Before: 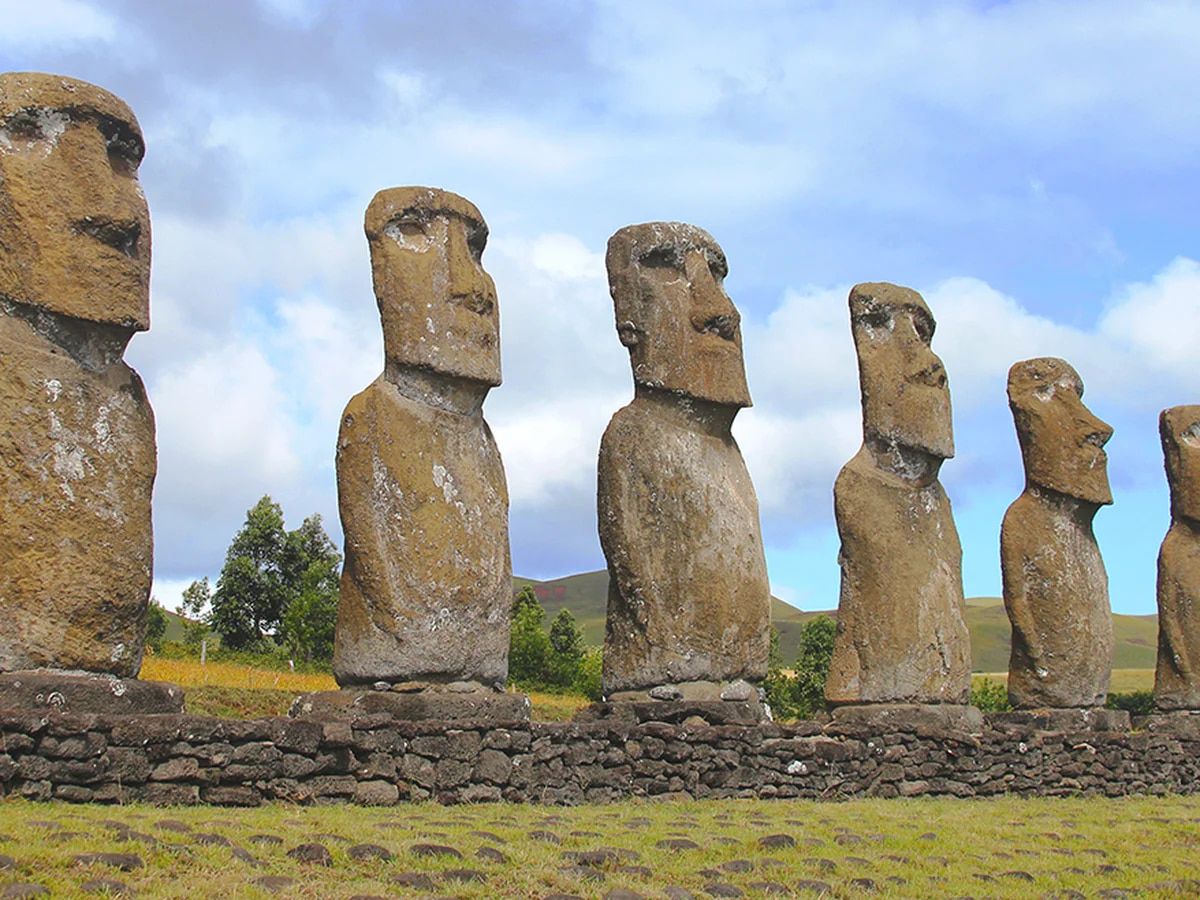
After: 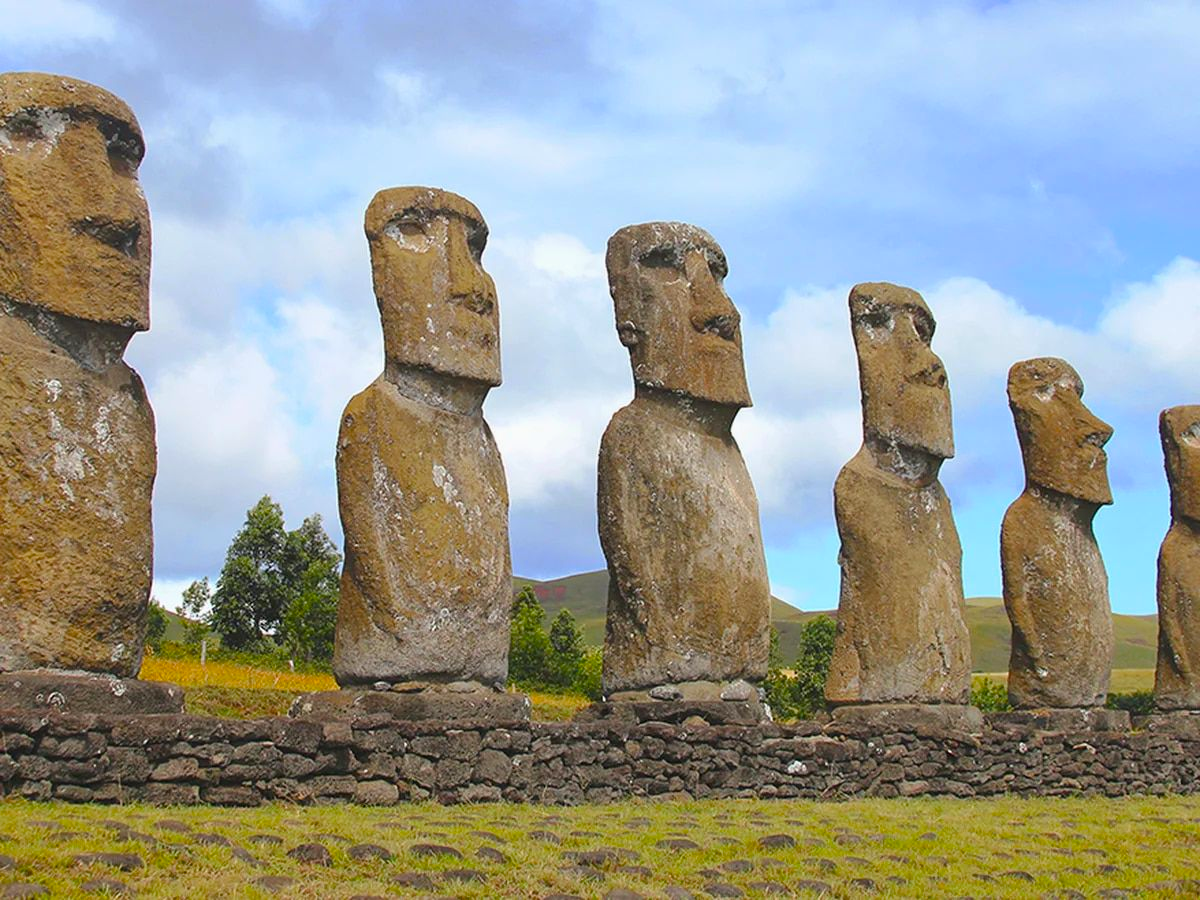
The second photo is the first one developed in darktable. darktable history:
color balance rgb: linear chroma grading › shadows -8%, linear chroma grading › global chroma 10%, perceptual saturation grading › global saturation 2%, perceptual saturation grading › highlights -2%, perceptual saturation grading › mid-tones 4%, perceptual saturation grading › shadows 8%, perceptual brilliance grading › global brilliance 2%, perceptual brilliance grading › highlights -4%, global vibrance 16%, saturation formula JzAzBz (2021)
tone equalizer: on, module defaults
